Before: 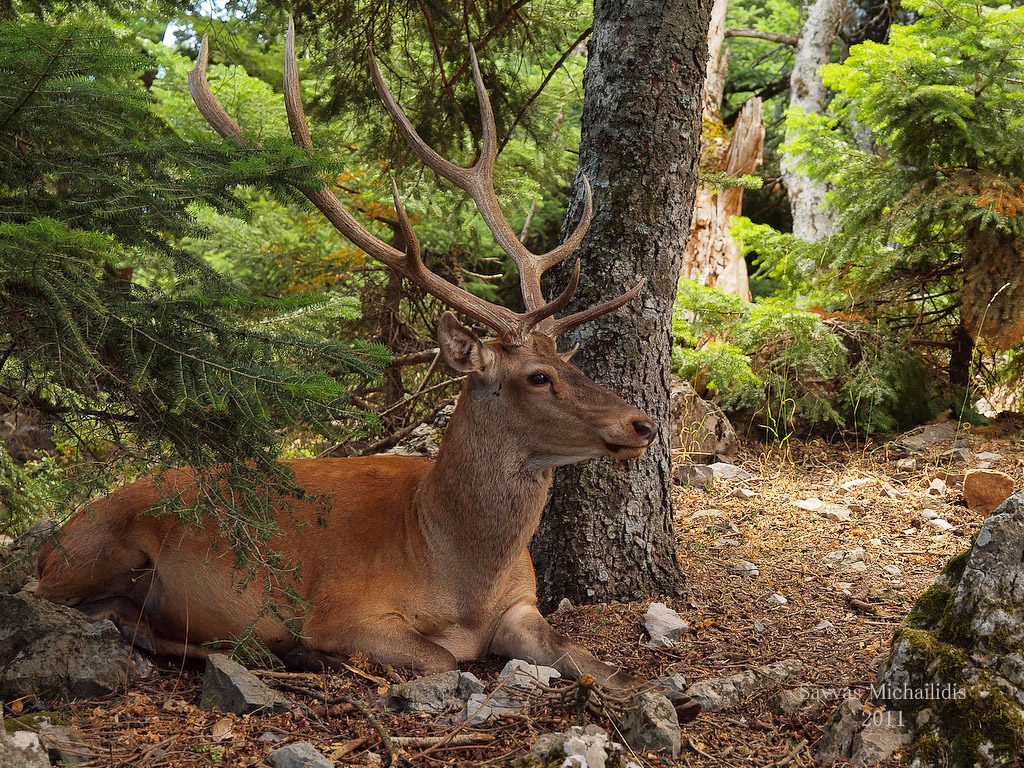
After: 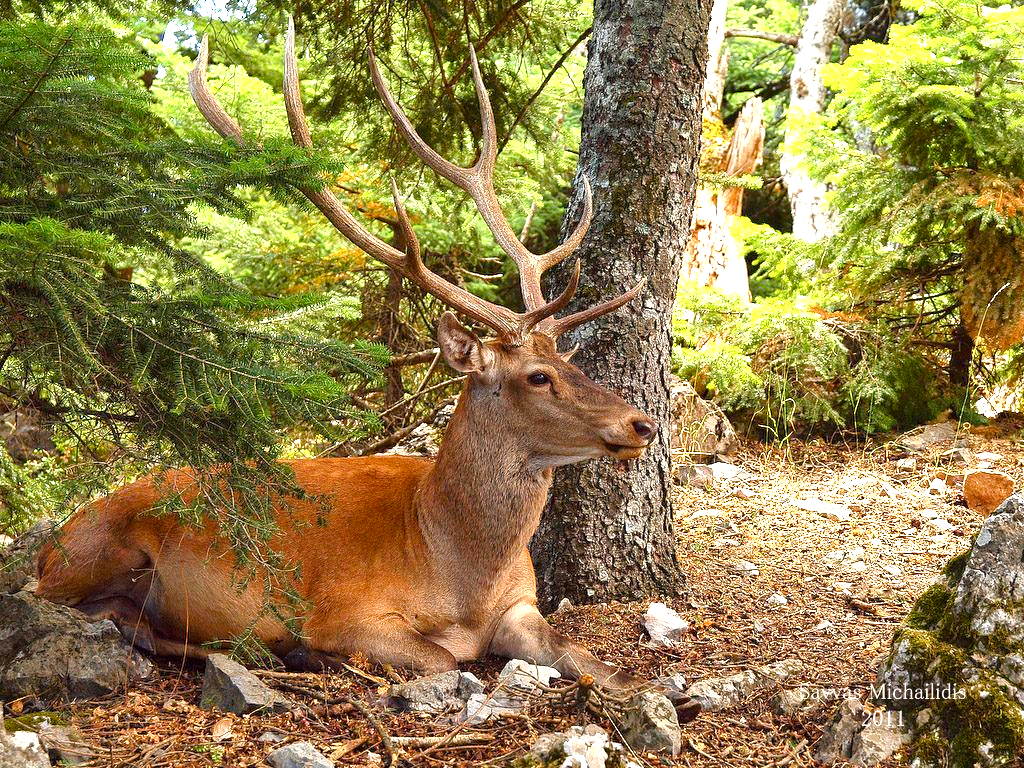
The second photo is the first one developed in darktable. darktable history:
color balance rgb: perceptual saturation grading › global saturation 20%, perceptual saturation grading › highlights -24.885%, perceptual saturation grading › shadows 49.962%, contrast 5.262%
exposure: black level correction 0, exposure 1.2 EV, compensate exposure bias true, compensate highlight preservation false
